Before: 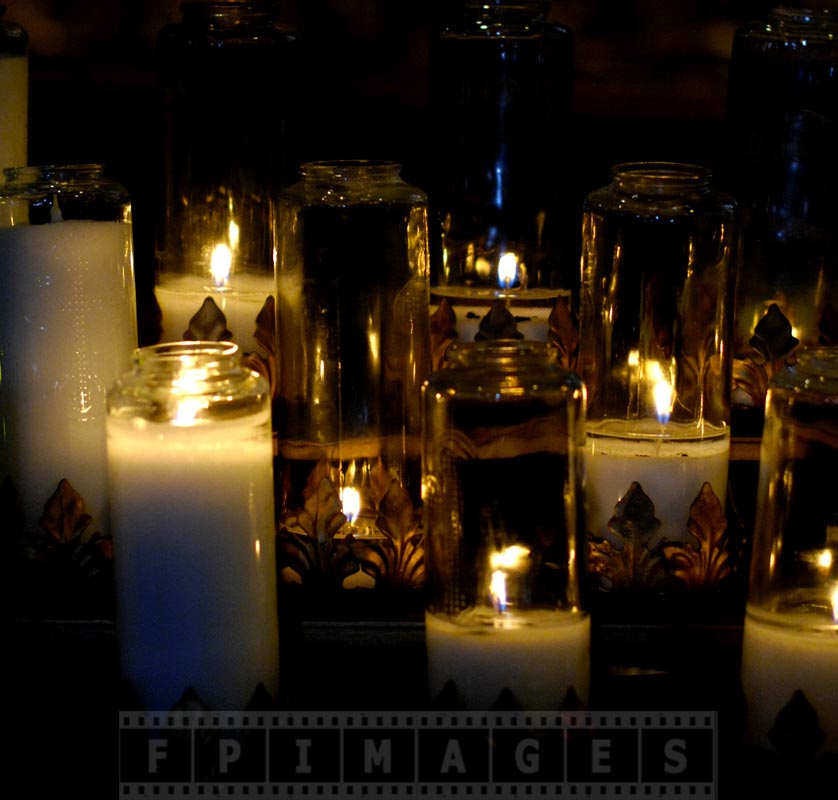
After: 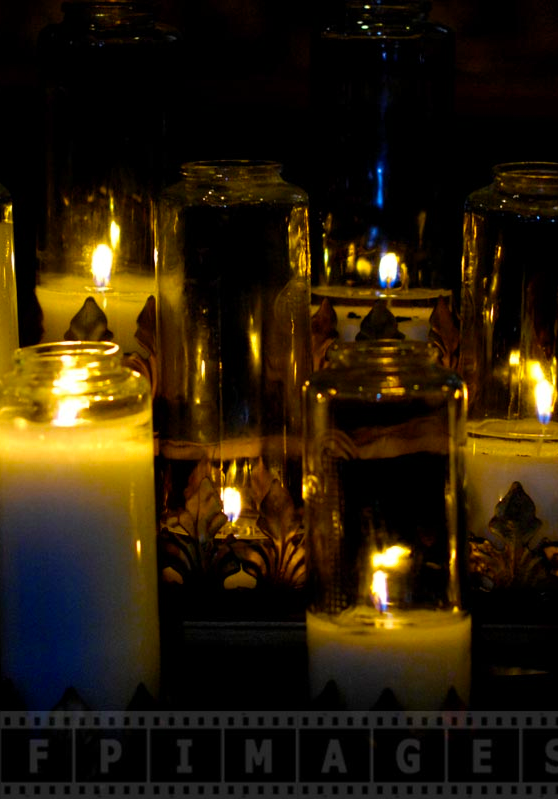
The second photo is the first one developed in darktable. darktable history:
crop and rotate: left 14.292%, right 19.041%
color balance rgb: linear chroma grading › global chroma 15%, perceptual saturation grading › global saturation 30%
tone equalizer: on, module defaults
contrast brightness saturation: saturation -0.05
